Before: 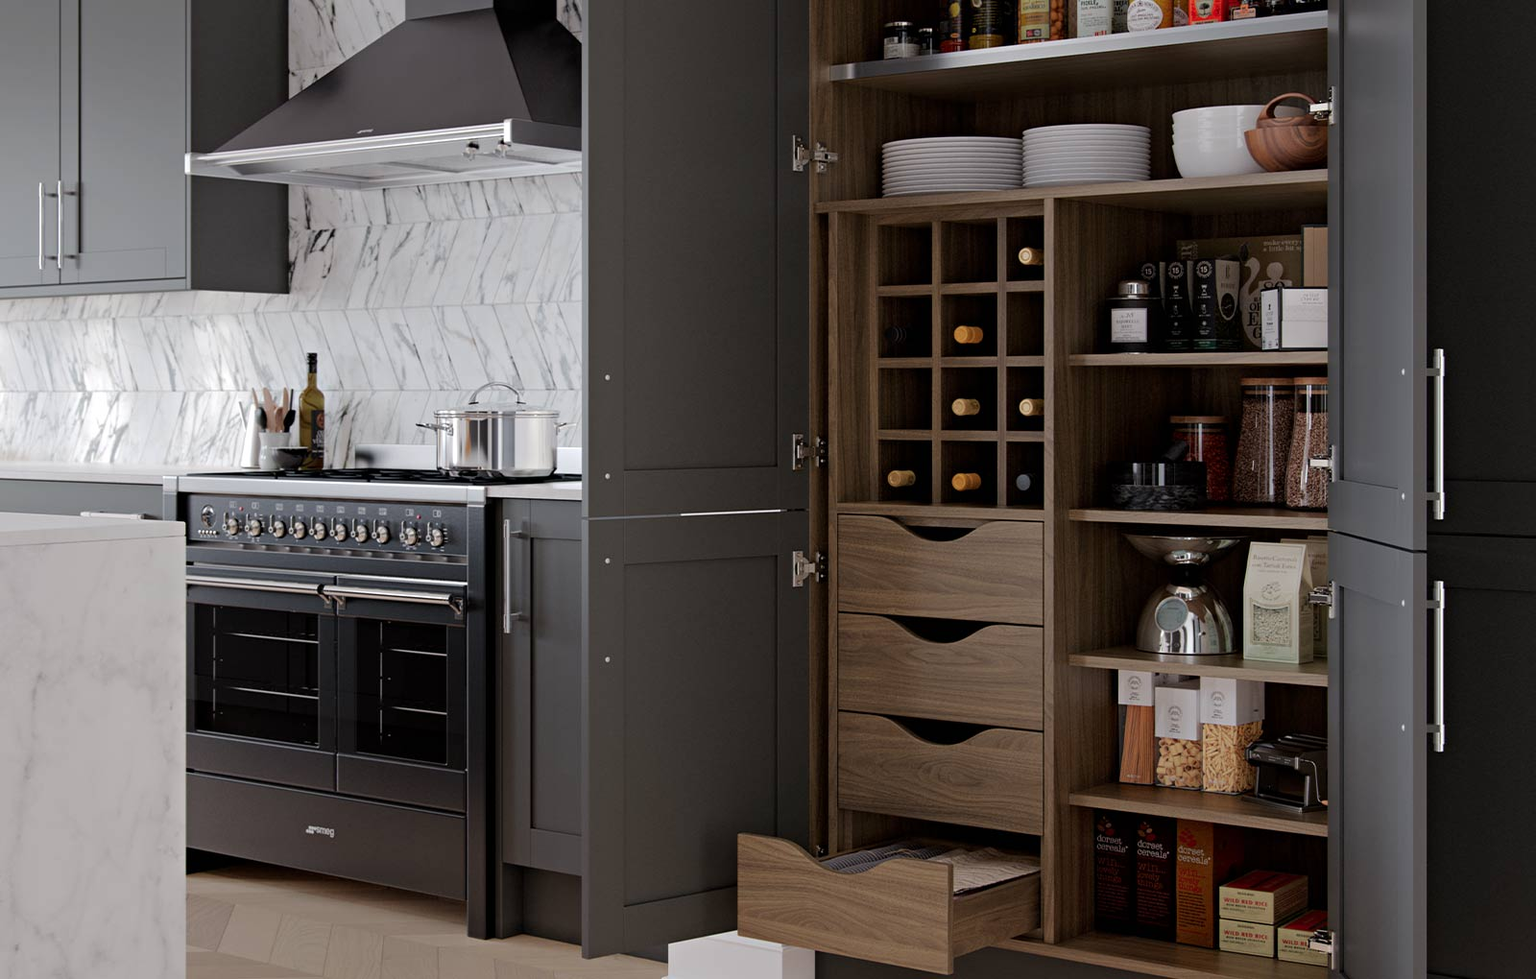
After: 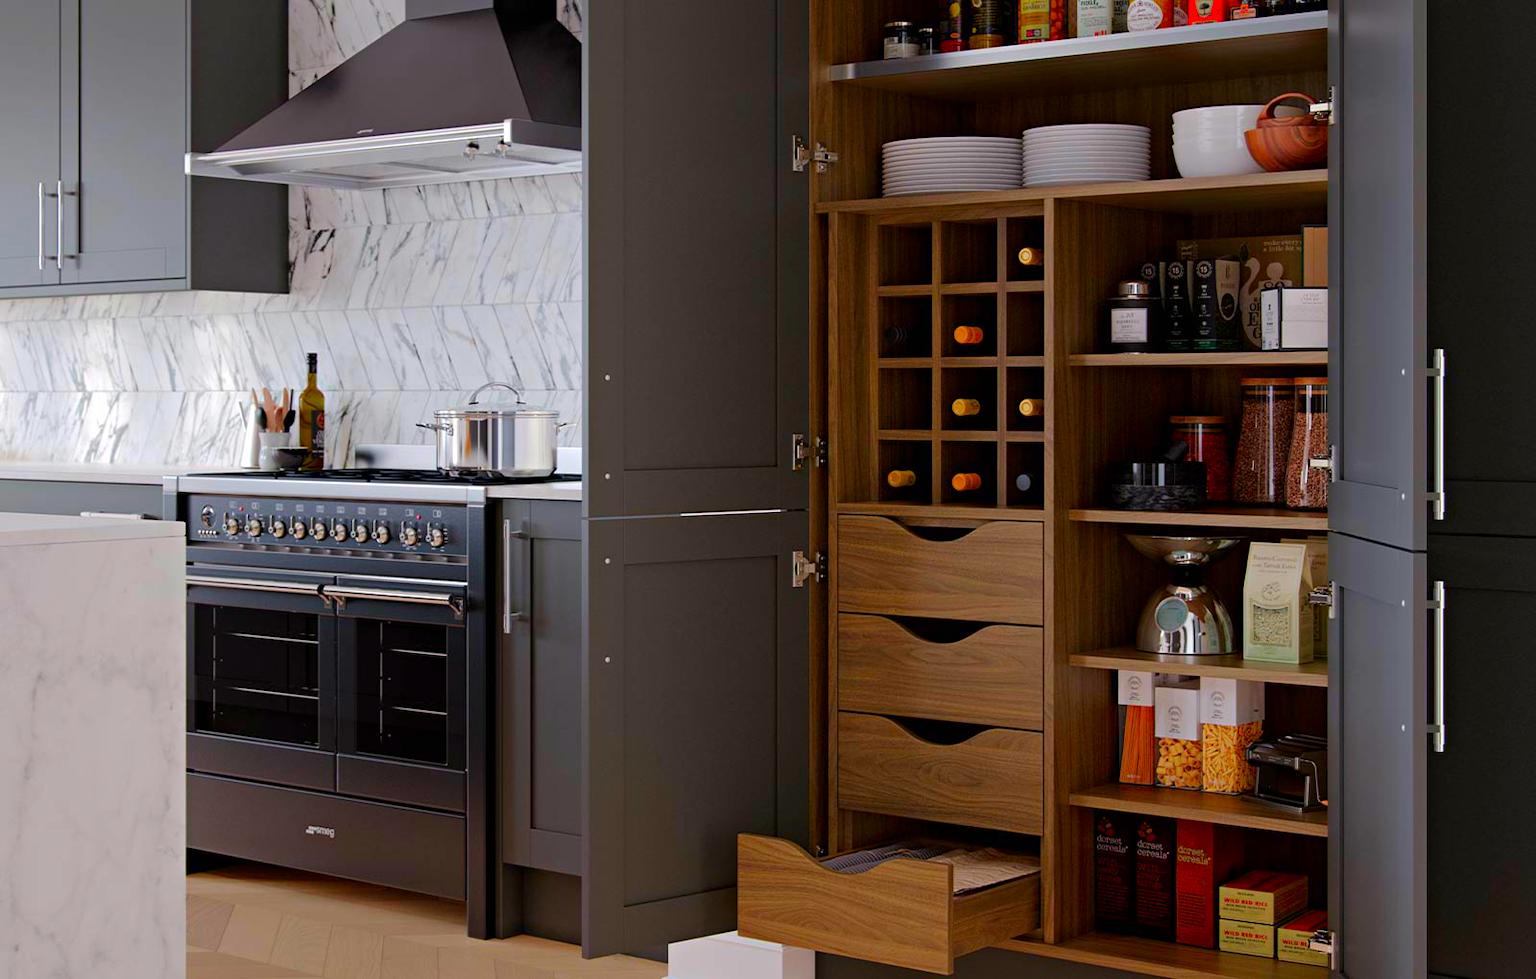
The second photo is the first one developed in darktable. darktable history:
color correction: highlights b* 0.031, saturation 2.21
